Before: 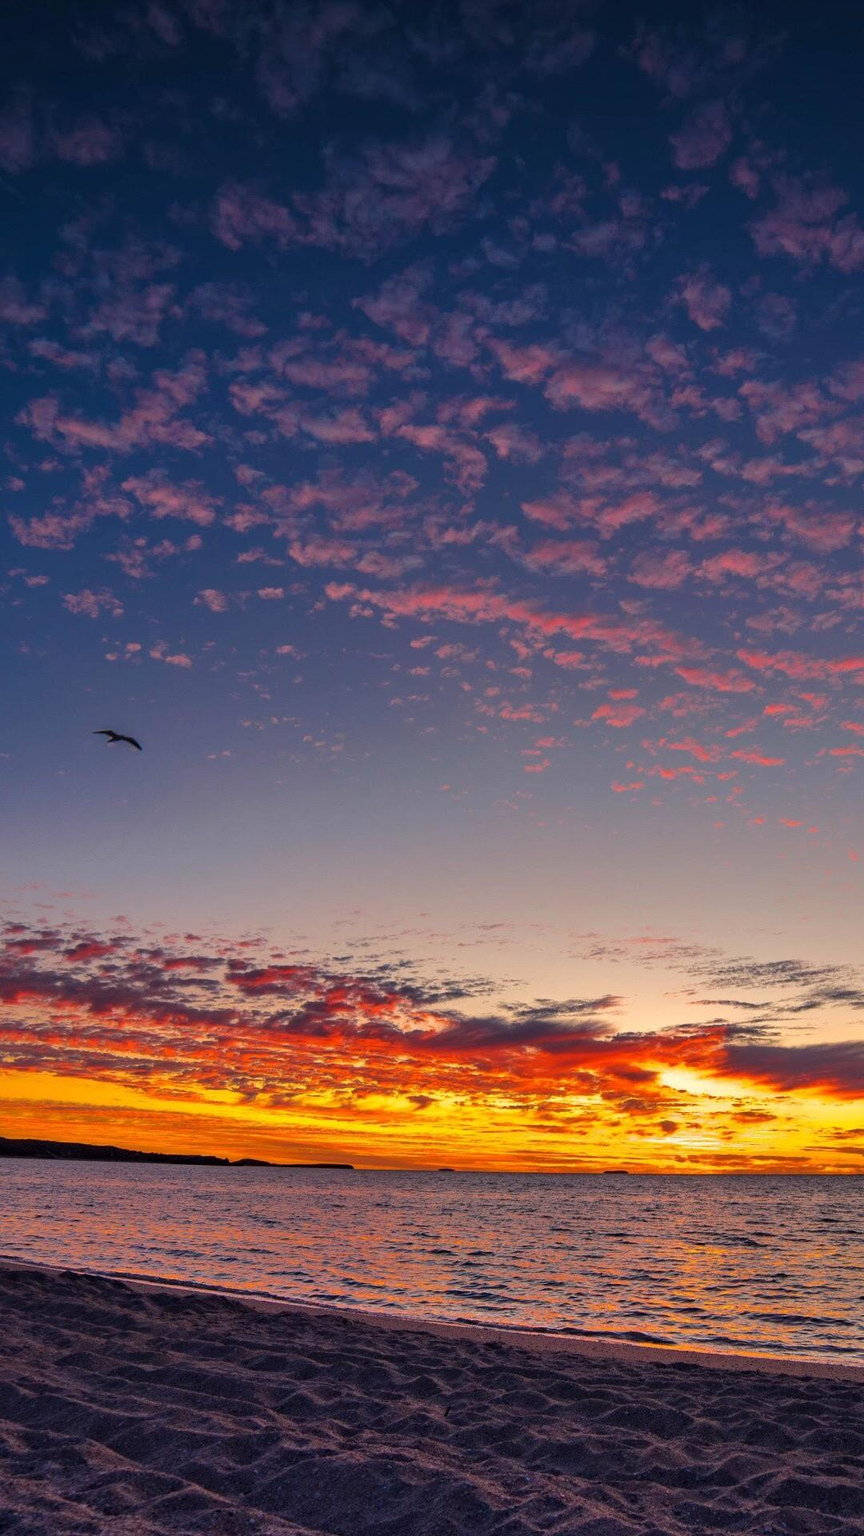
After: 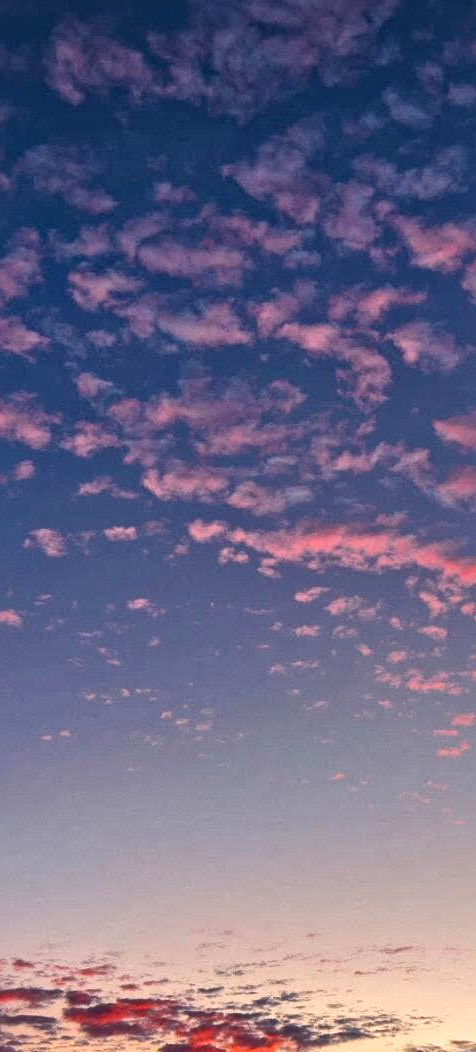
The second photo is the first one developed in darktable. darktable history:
local contrast: mode bilateral grid, contrast 20, coarseness 19, detail 163%, midtone range 0.2
crop: left 20.248%, top 10.86%, right 35.675%, bottom 34.321%
exposure: exposure 0.515 EV, compensate highlight preservation false
